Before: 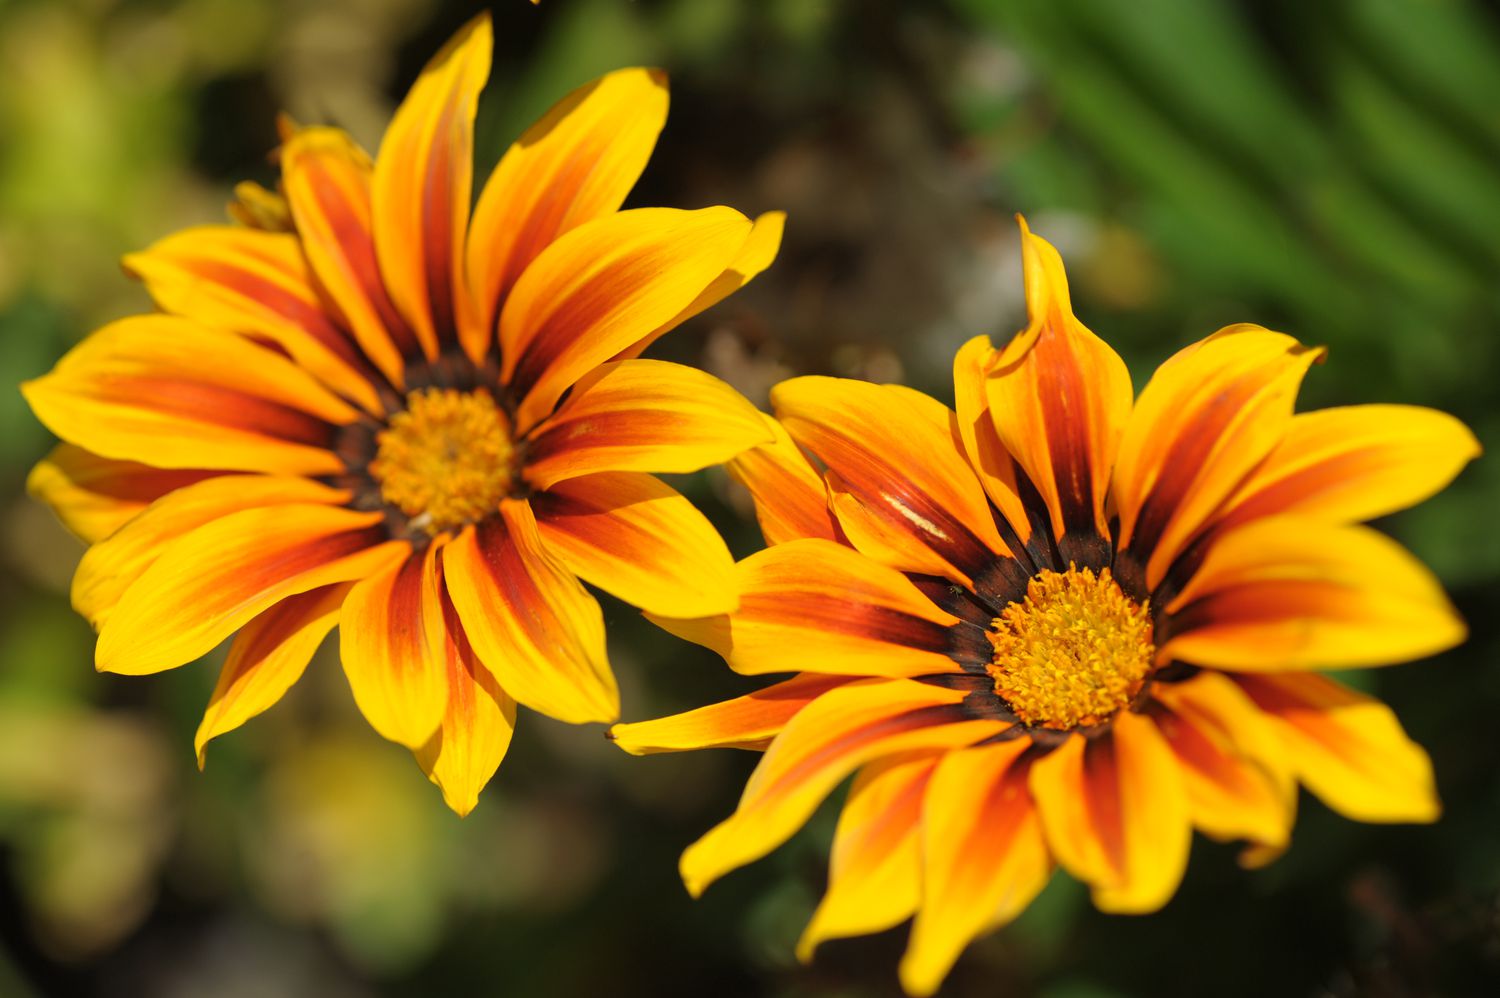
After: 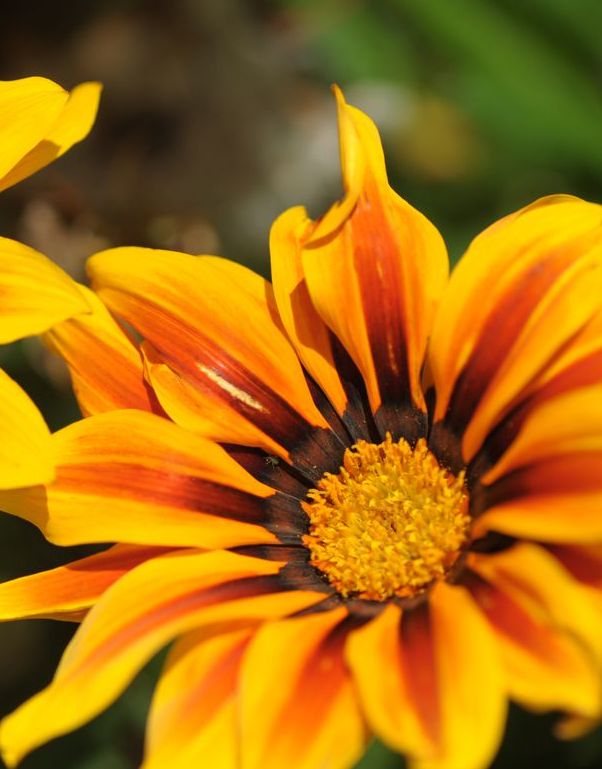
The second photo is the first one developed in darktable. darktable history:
crop: left 45.666%, top 13%, right 14.145%, bottom 9.909%
